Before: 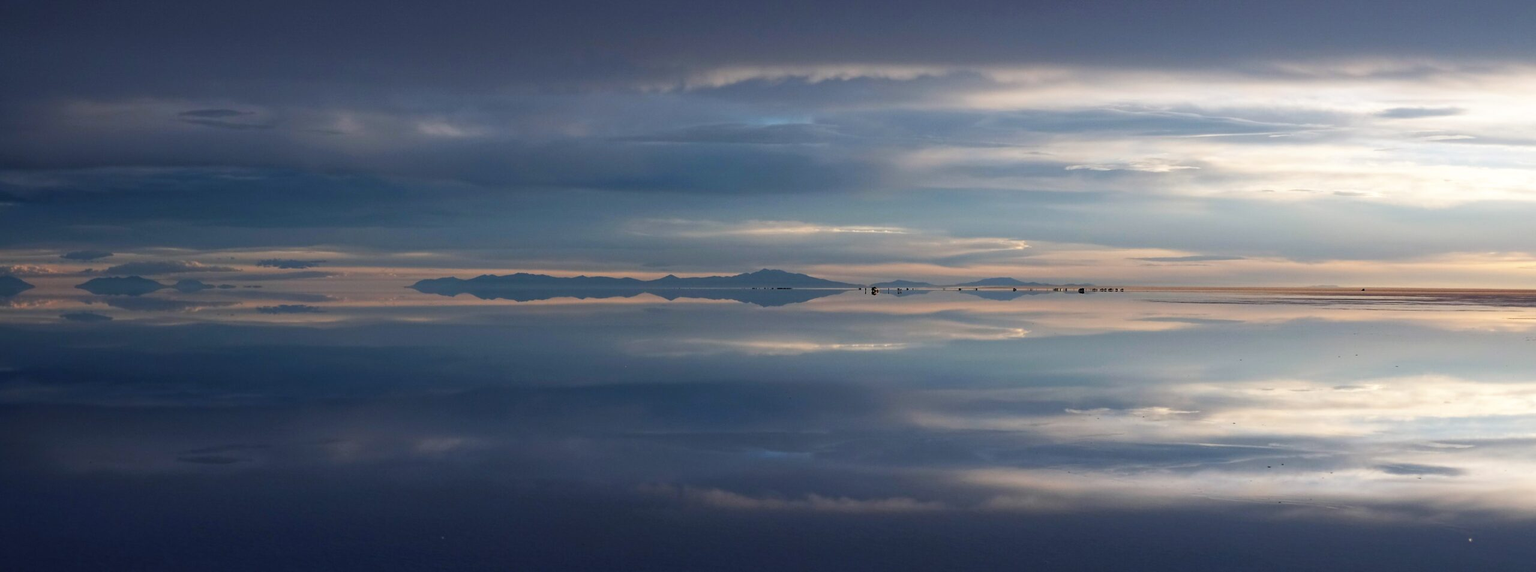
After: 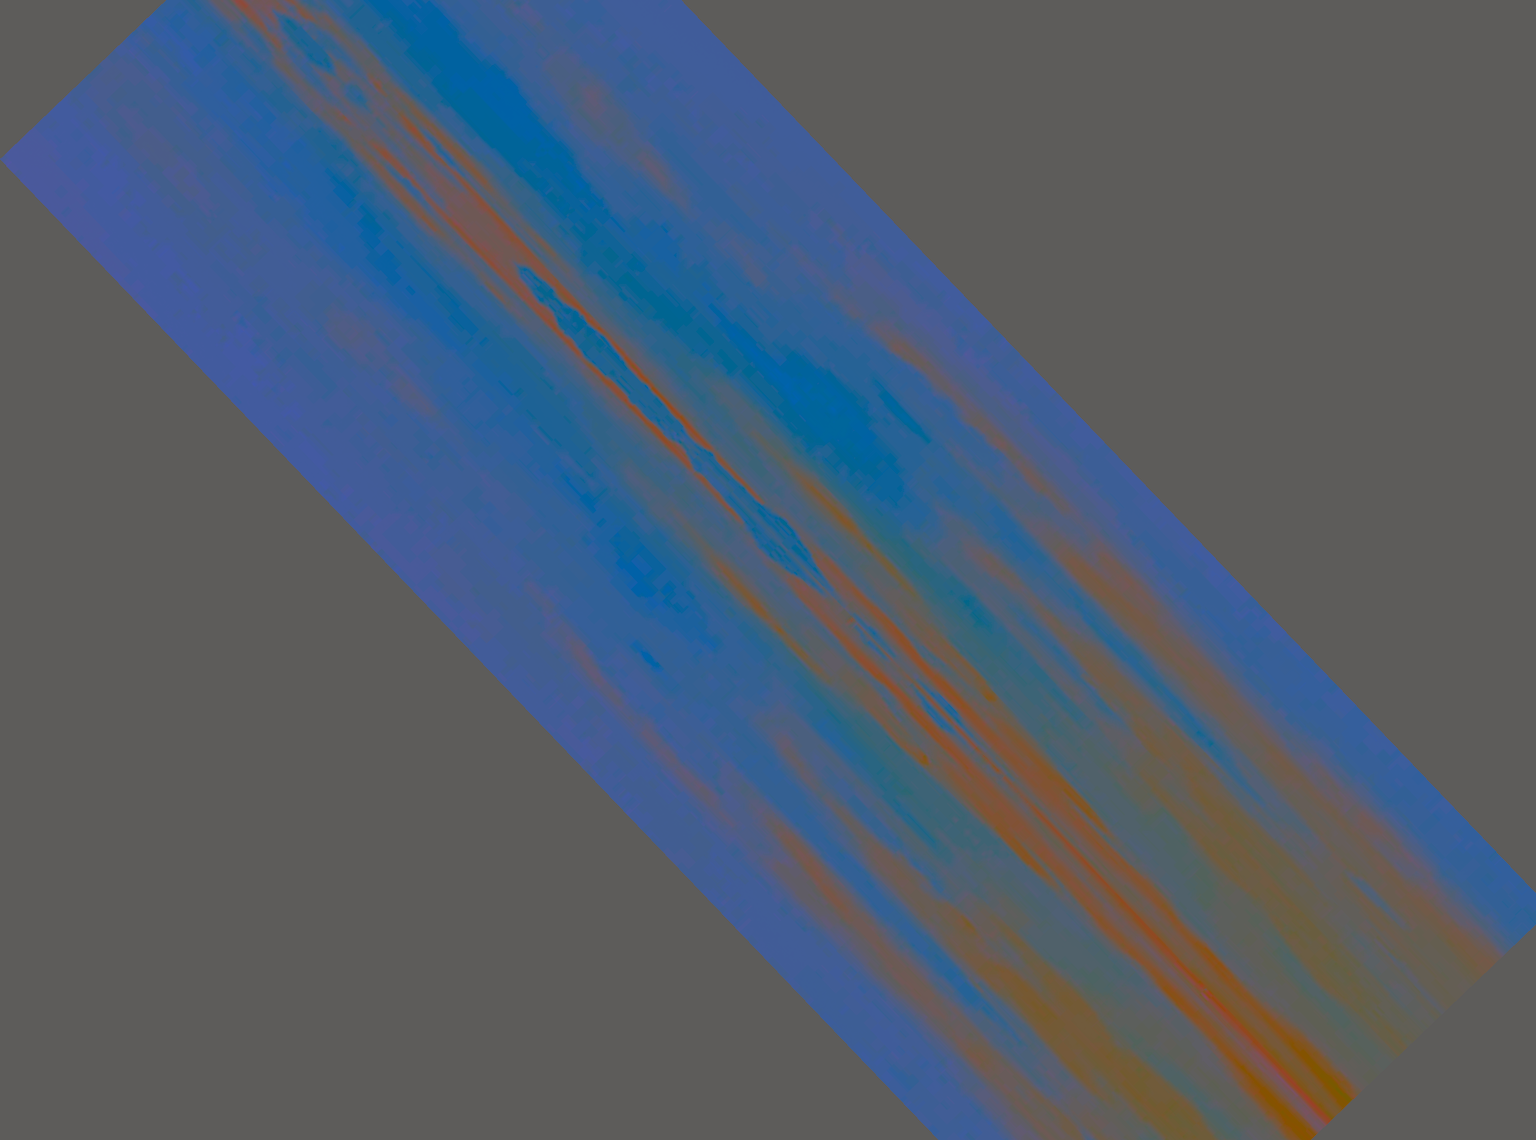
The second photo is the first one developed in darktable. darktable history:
crop and rotate: angle -46.26°, top 16.234%, right 0.912%, bottom 11.704%
exposure: black level correction 0, exposure 0.9 EV, compensate highlight preservation false
color correction: highlights a* -2.73, highlights b* -2.09, shadows a* 2.41, shadows b* 2.73
contrast brightness saturation: contrast -0.99, brightness -0.17, saturation 0.75
